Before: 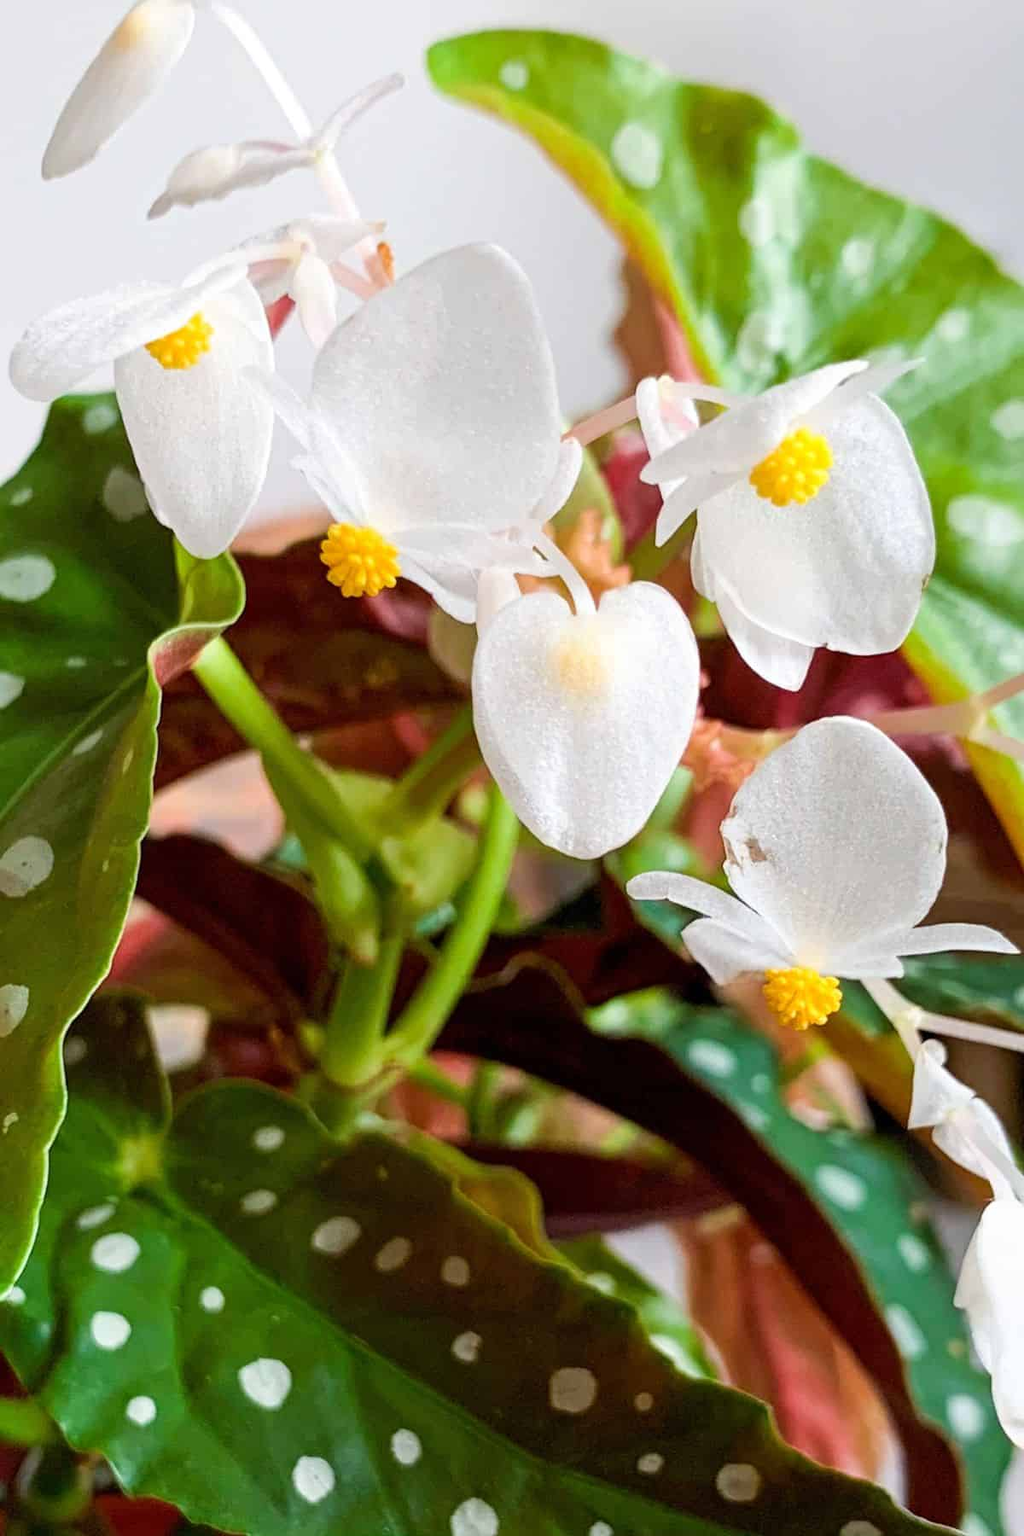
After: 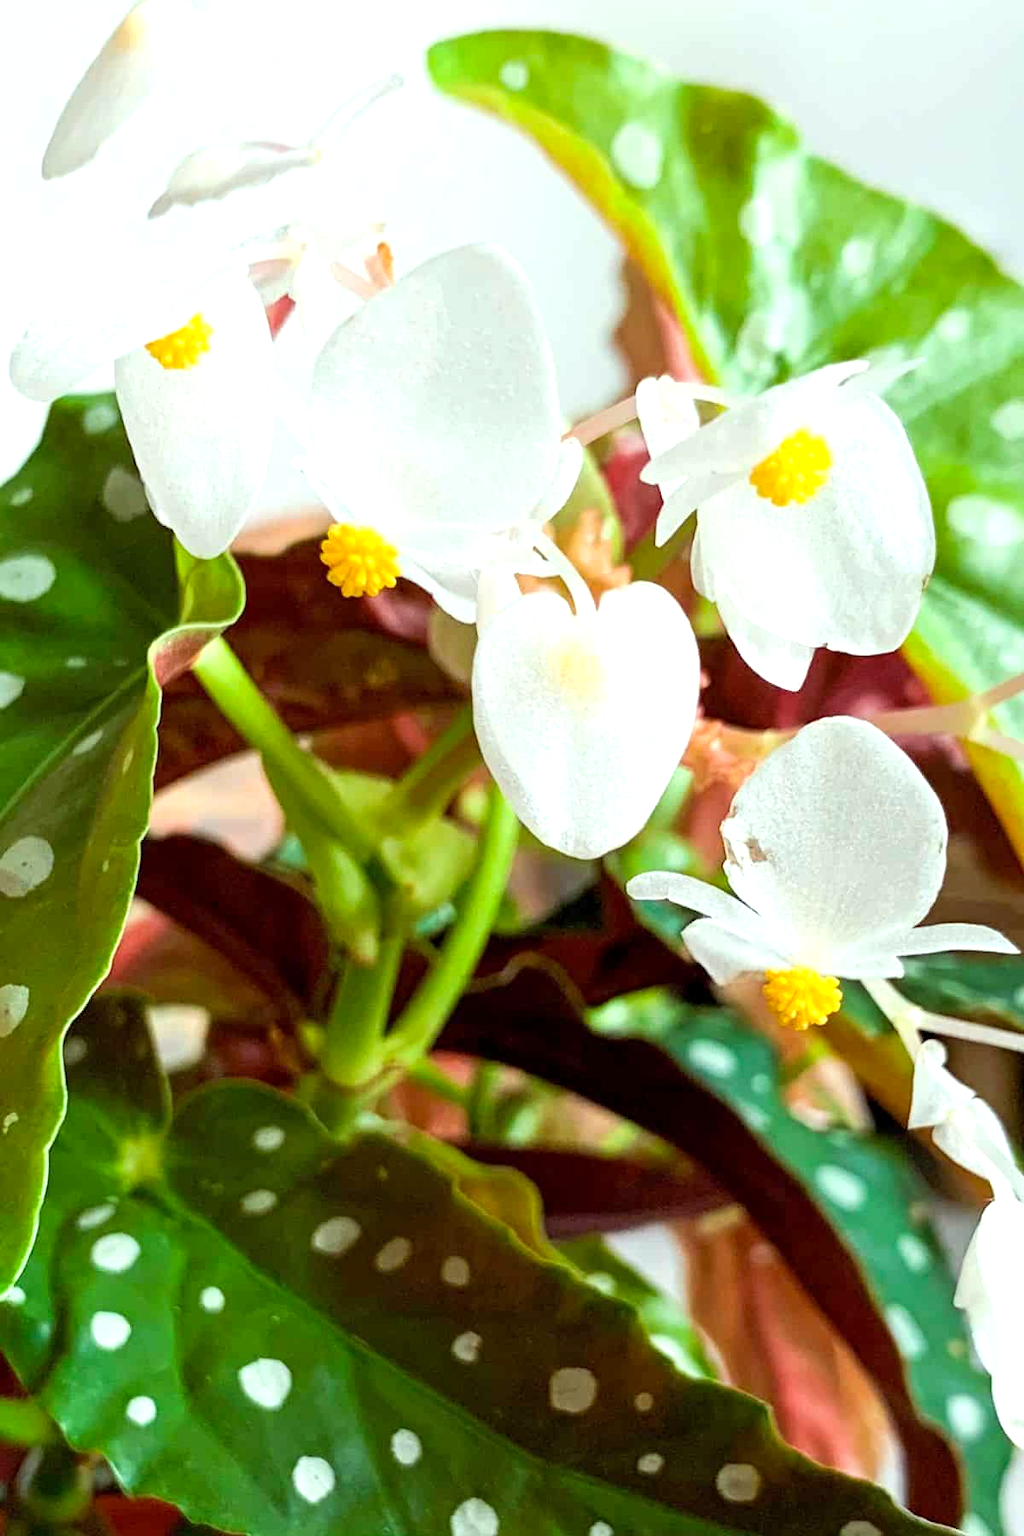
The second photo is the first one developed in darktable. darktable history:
exposure: black level correction 0.001, exposure 0.499 EV, compensate highlight preservation false
color correction: highlights a* -8.08, highlights b* 3.07
